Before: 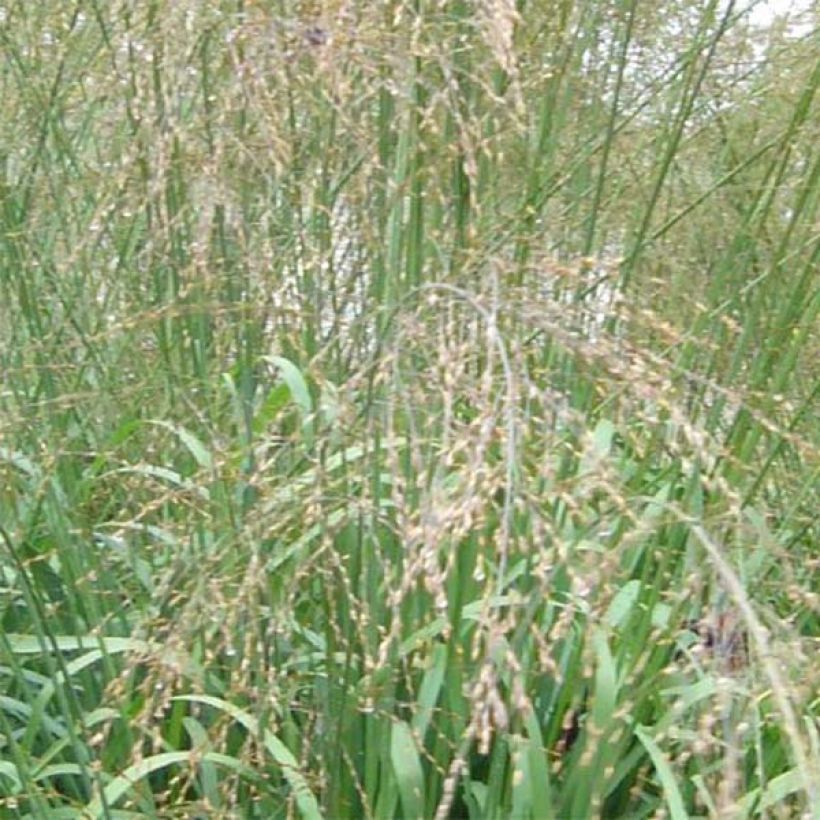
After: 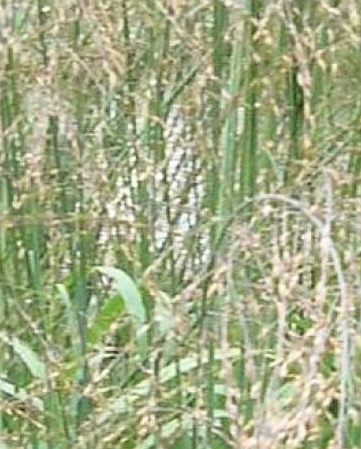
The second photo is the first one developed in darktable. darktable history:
sharpen: on, module defaults
filmic rgb: black relative exposure -3.72 EV, white relative exposure 2.77 EV, dynamic range scaling -5.32%, hardness 3.03
crop: left 20.248%, top 10.86%, right 35.675%, bottom 34.321%
